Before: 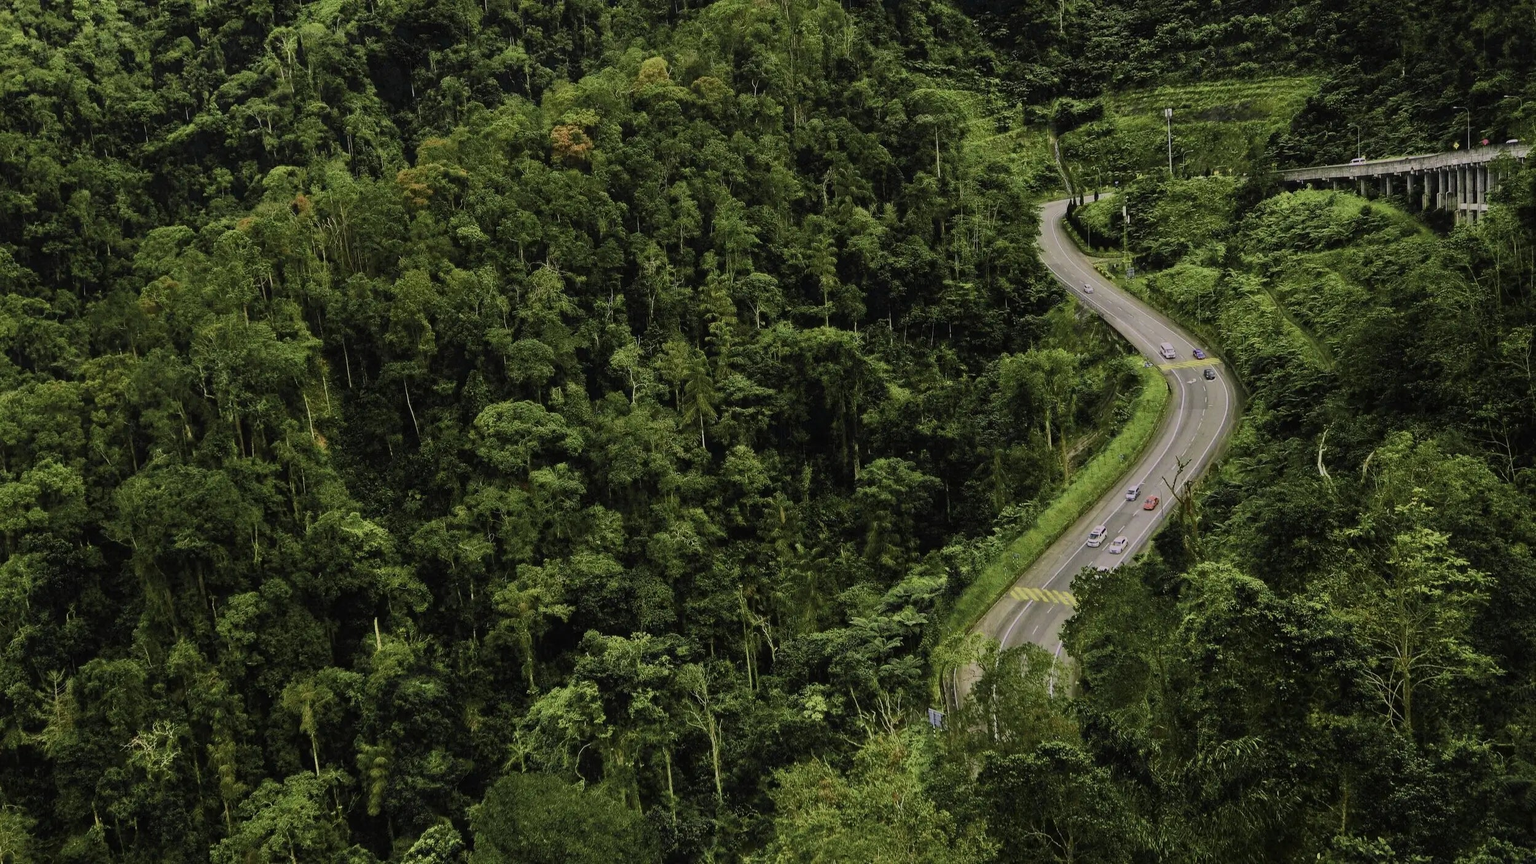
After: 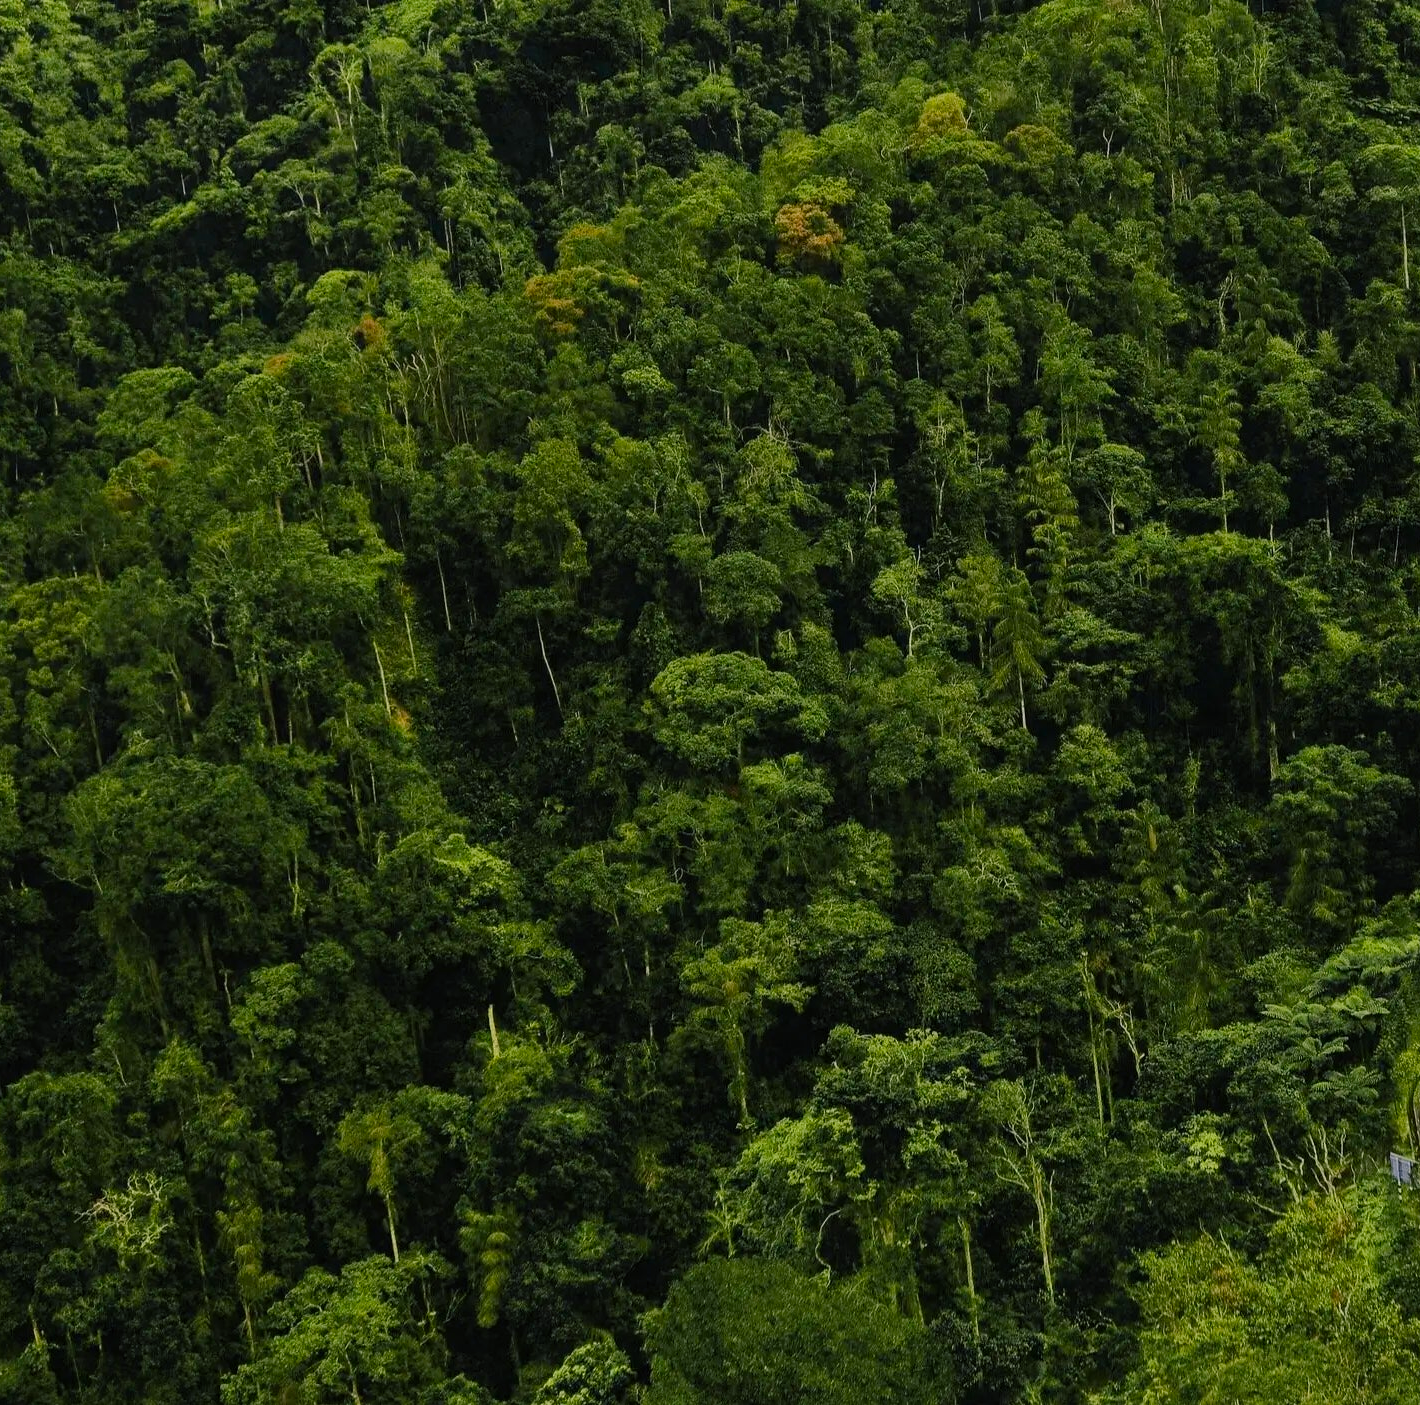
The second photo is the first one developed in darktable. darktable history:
color balance rgb: shadows lift › luminance -7.685%, shadows lift › chroma 2.127%, shadows lift › hue 164.79°, perceptual saturation grading › global saturation 25.439%, global vibrance 20%
crop: left 4.848%, right 38.349%
